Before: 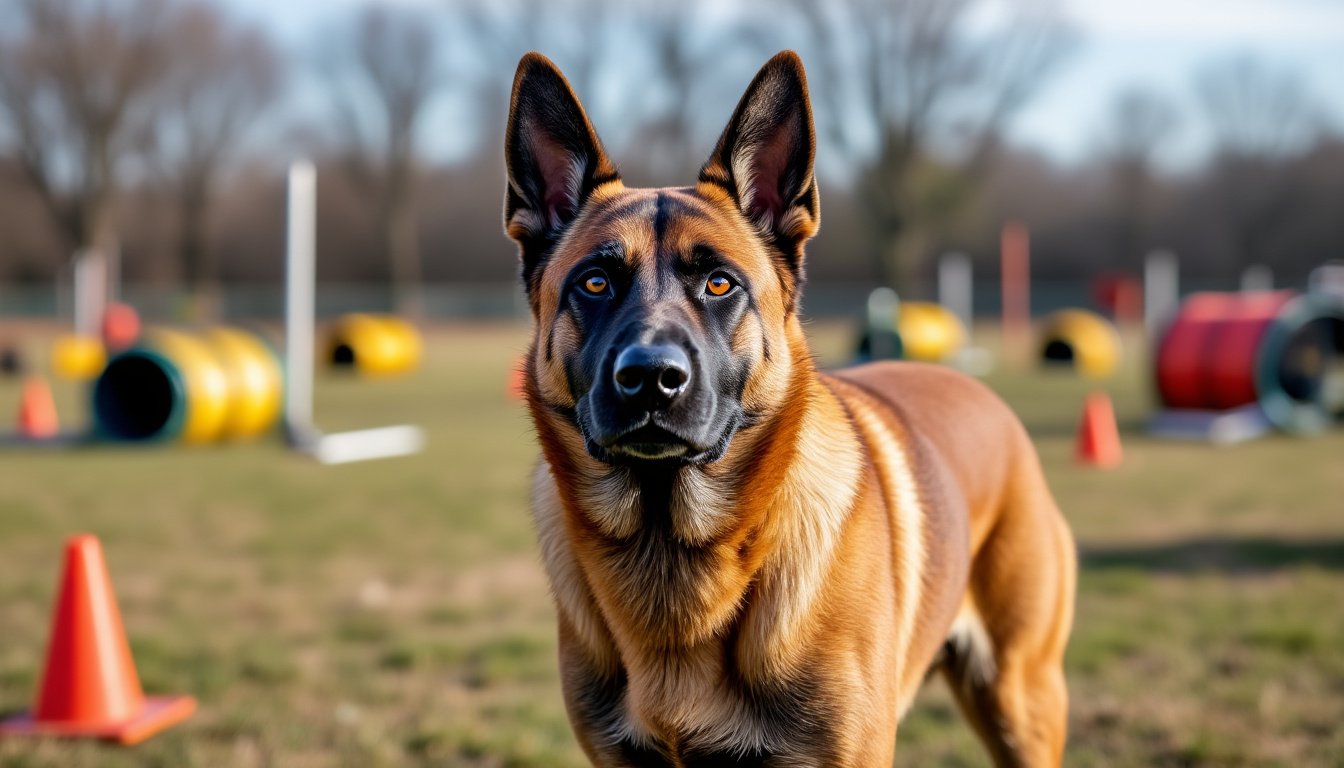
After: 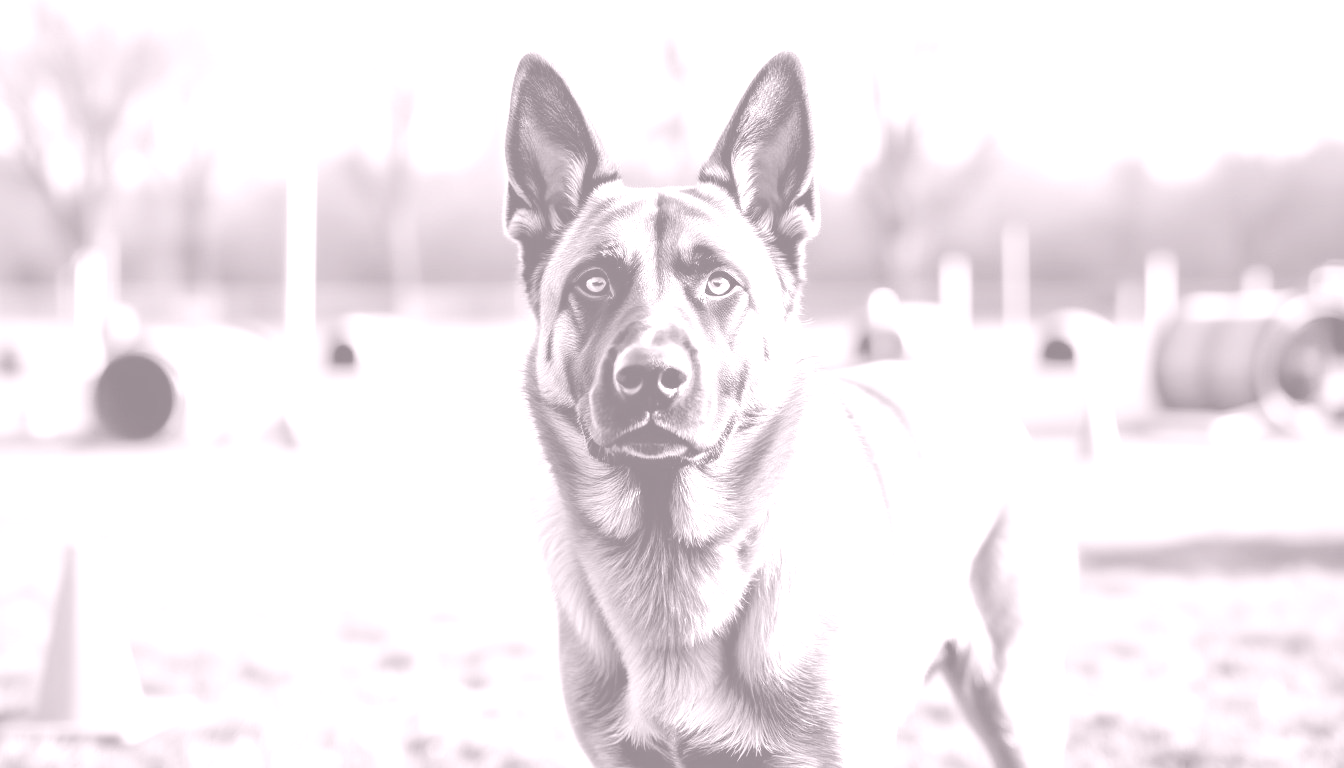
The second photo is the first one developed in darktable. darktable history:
contrast brightness saturation: contrast -0.19, saturation 0.19
white balance: red 0.948, green 1.02, blue 1.176
colorize: hue 25.2°, saturation 83%, source mix 82%, lightness 79%, version 1
levels: levels [0, 0.43, 0.859]
color balance rgb: contrast -10%
